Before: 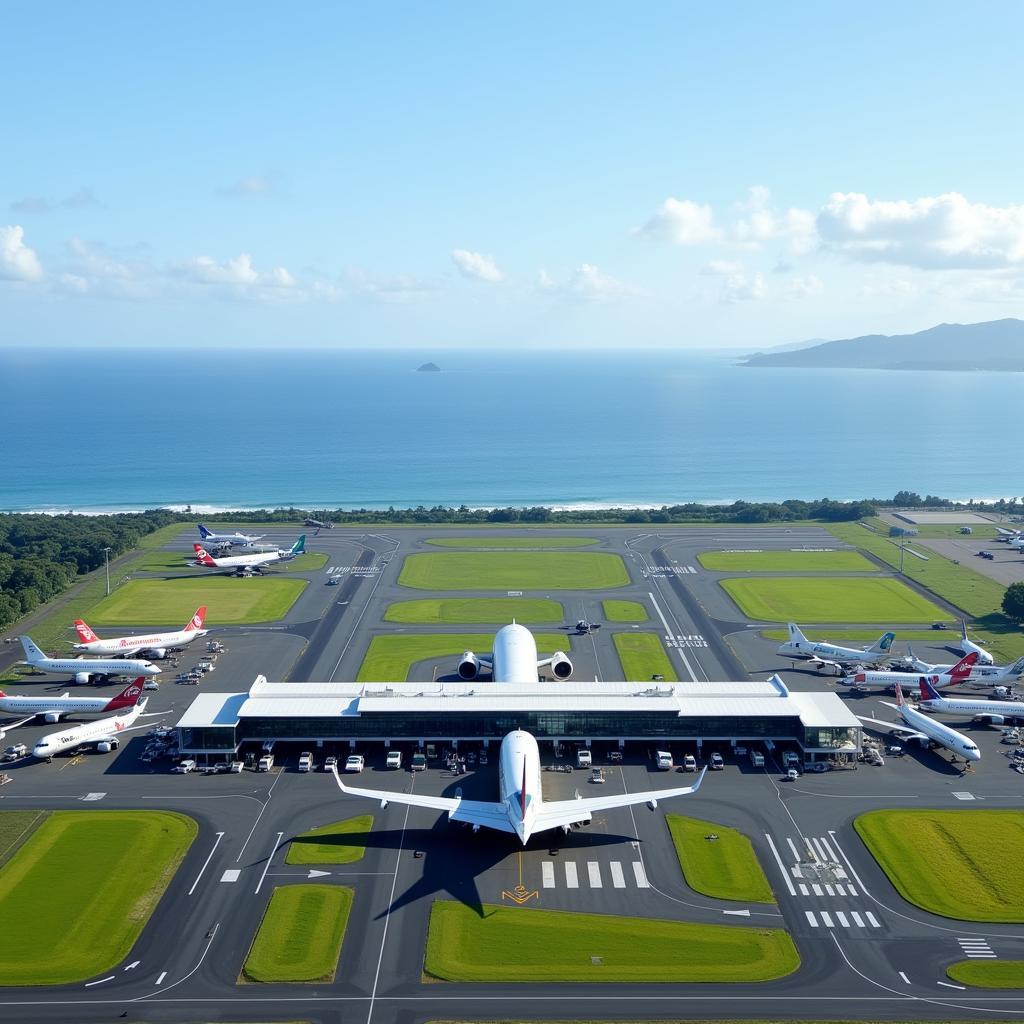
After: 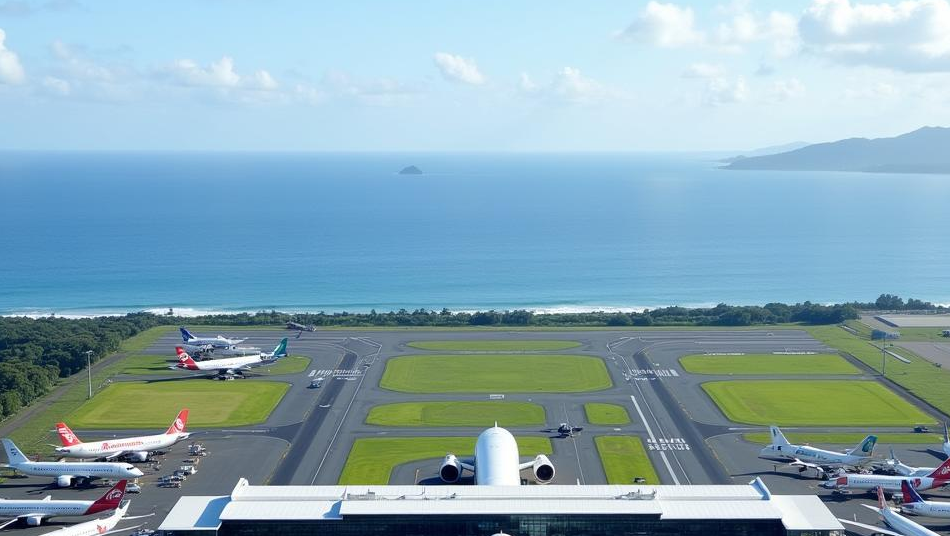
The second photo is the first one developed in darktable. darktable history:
crop: left 1.824%, top 19.299%, right 5.325%, bottom 28.324%
